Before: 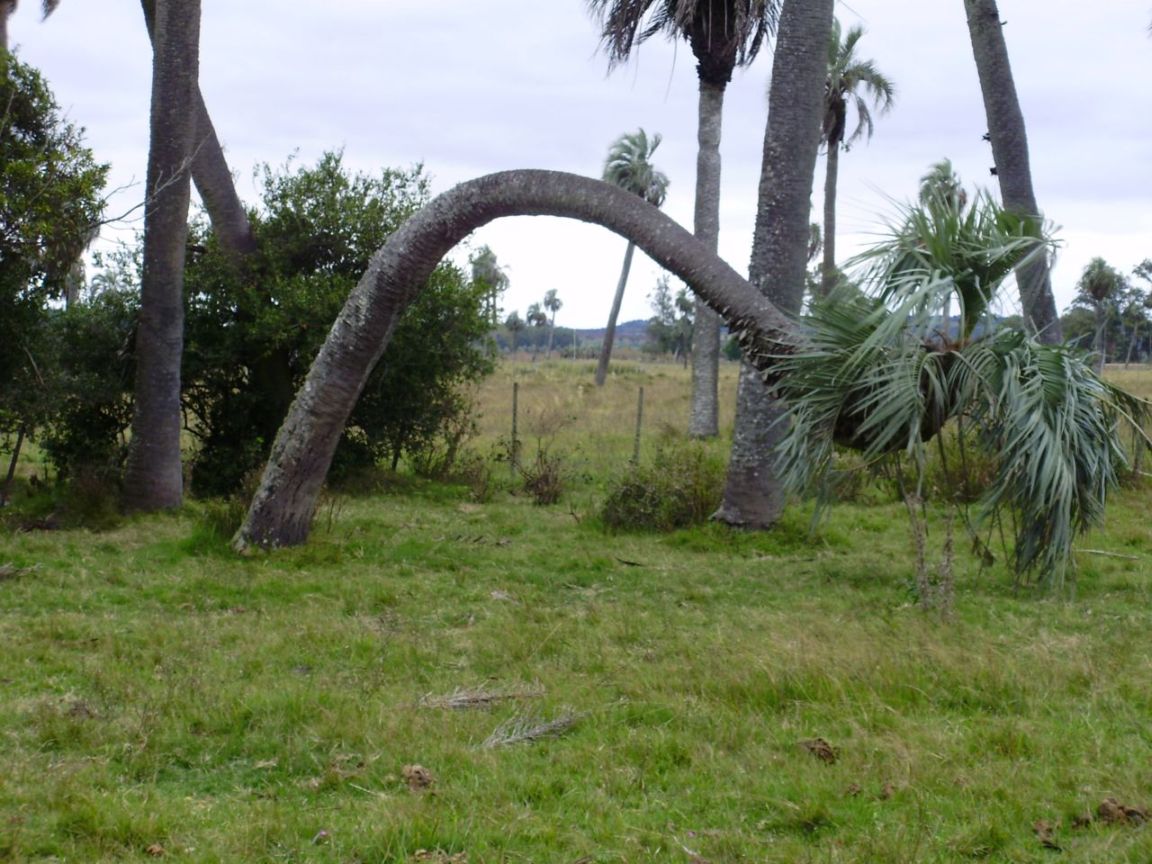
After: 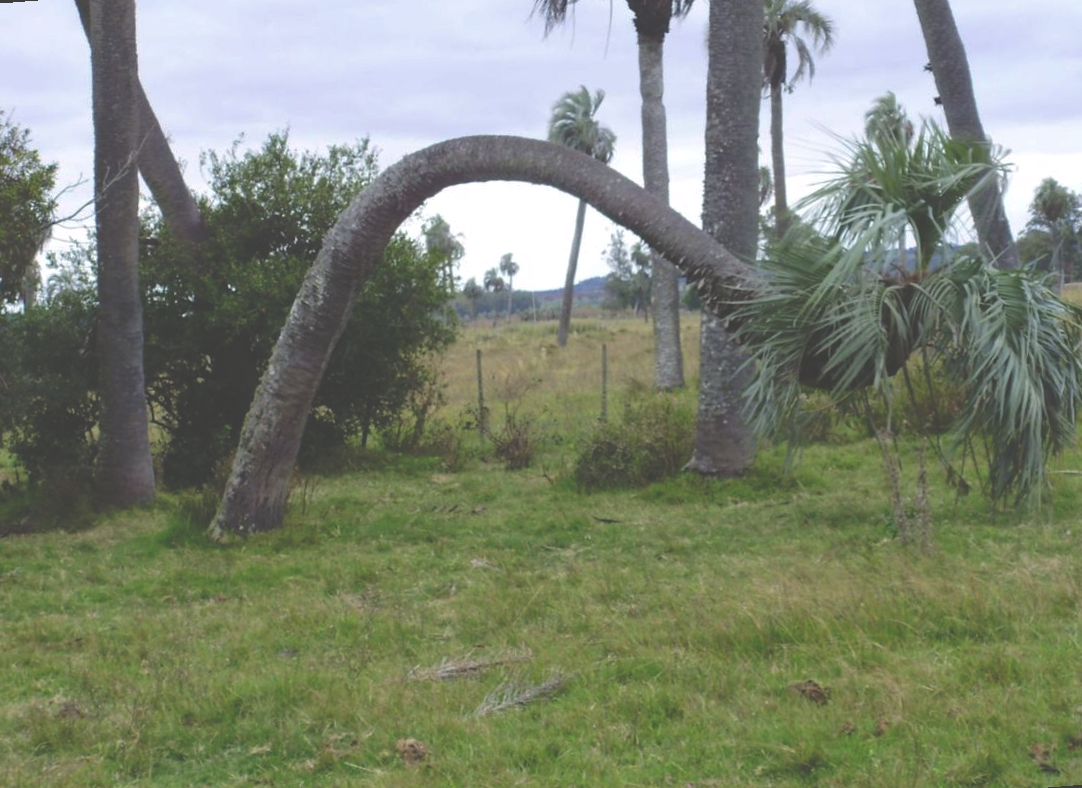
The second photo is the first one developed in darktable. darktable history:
contrast brightness saturation: contrast -0.02, brightness -0.01, saturation 0.03
exposure: black level correction -0.041, exposure 0.064 EV, compensate highlight preservation false
rotate and perspective: rotation -4.57°, crop left 0.054, crop right 0.944, crop top 0.087, crop bottom 0.914
shadows and highlights: shadows 30
